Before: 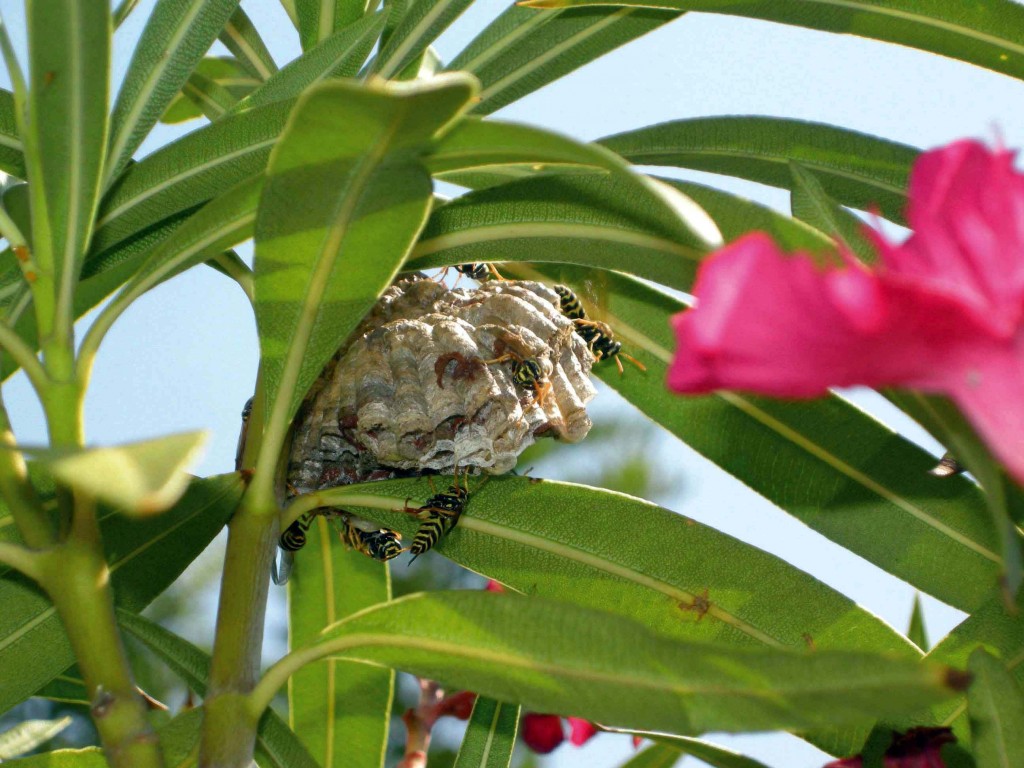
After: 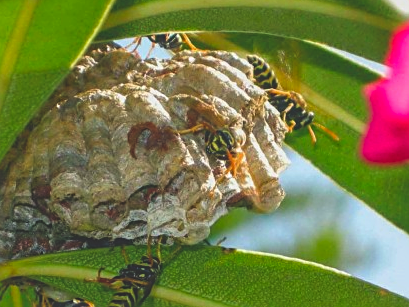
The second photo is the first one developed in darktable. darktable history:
color contrast: green-magenta contrast 1.2, blue-yellow contrast 1.2
local contrast: on, module defaults
contrast brightness saturation: contrast -0.19, saturation 0.19
sharpen: radius 1.967
exposure: black level correction -0.023, exposure -0.039 EV, compensate highlight preservation false
crop: left 30%, top 30%, right 30%, bottom 30%
